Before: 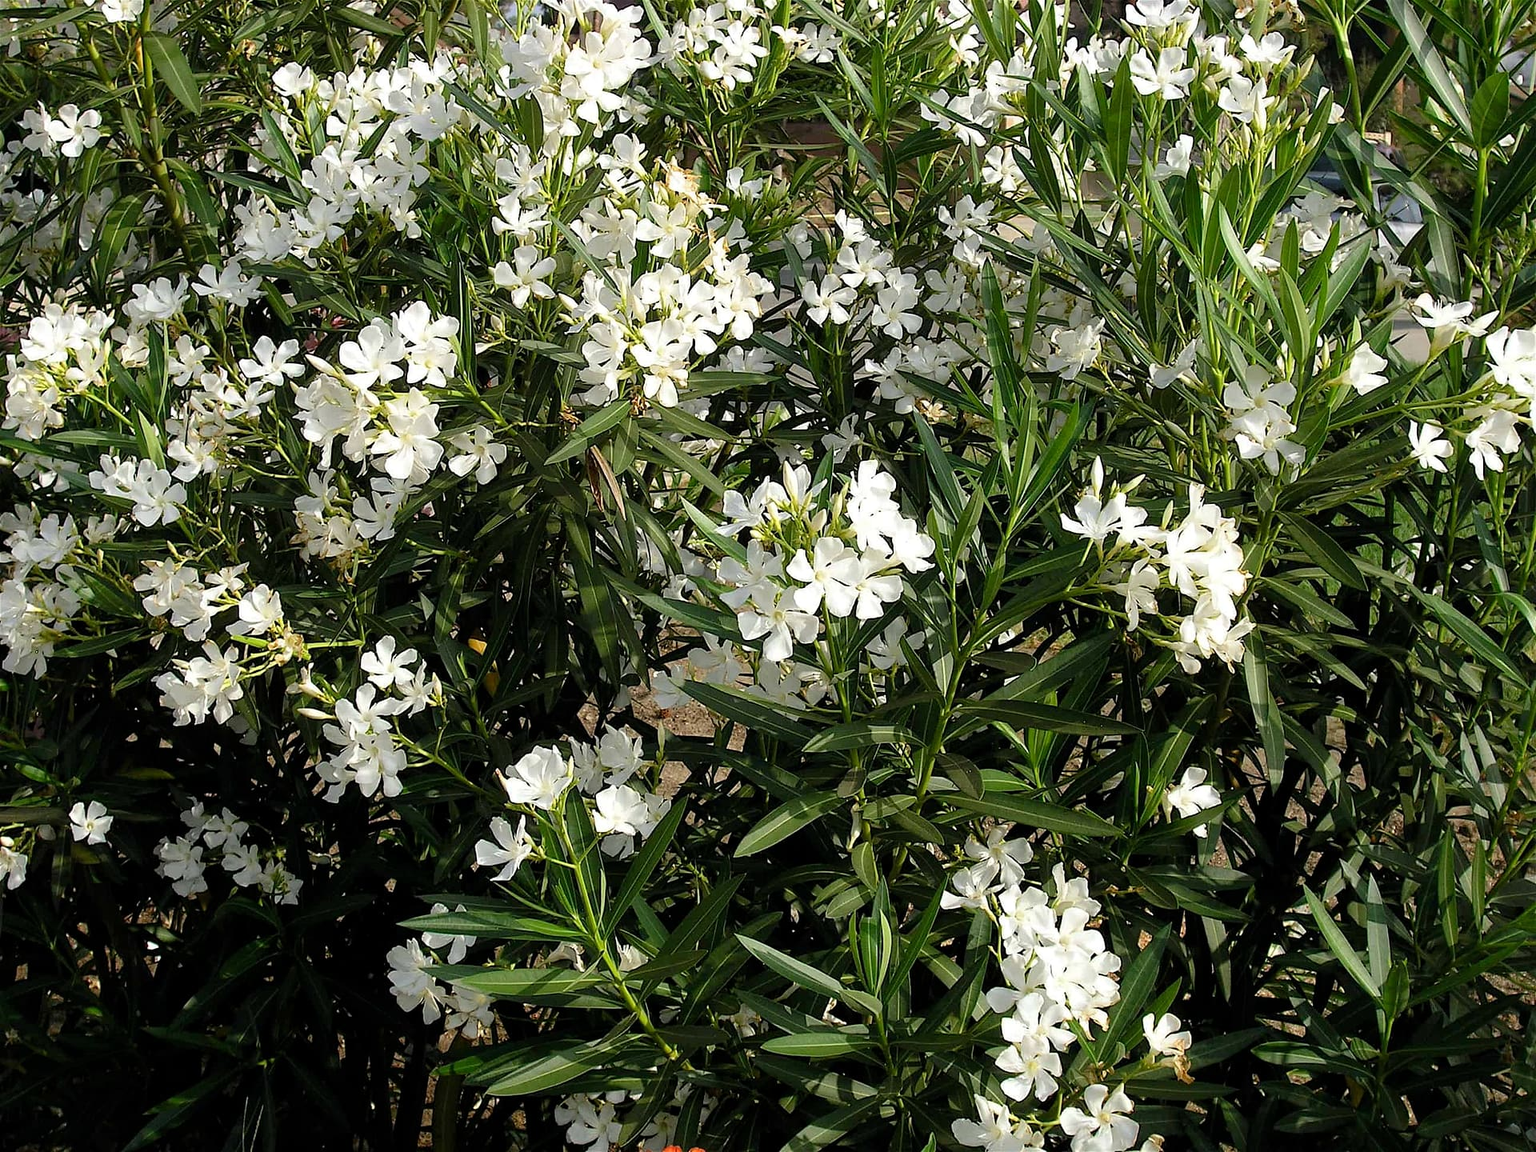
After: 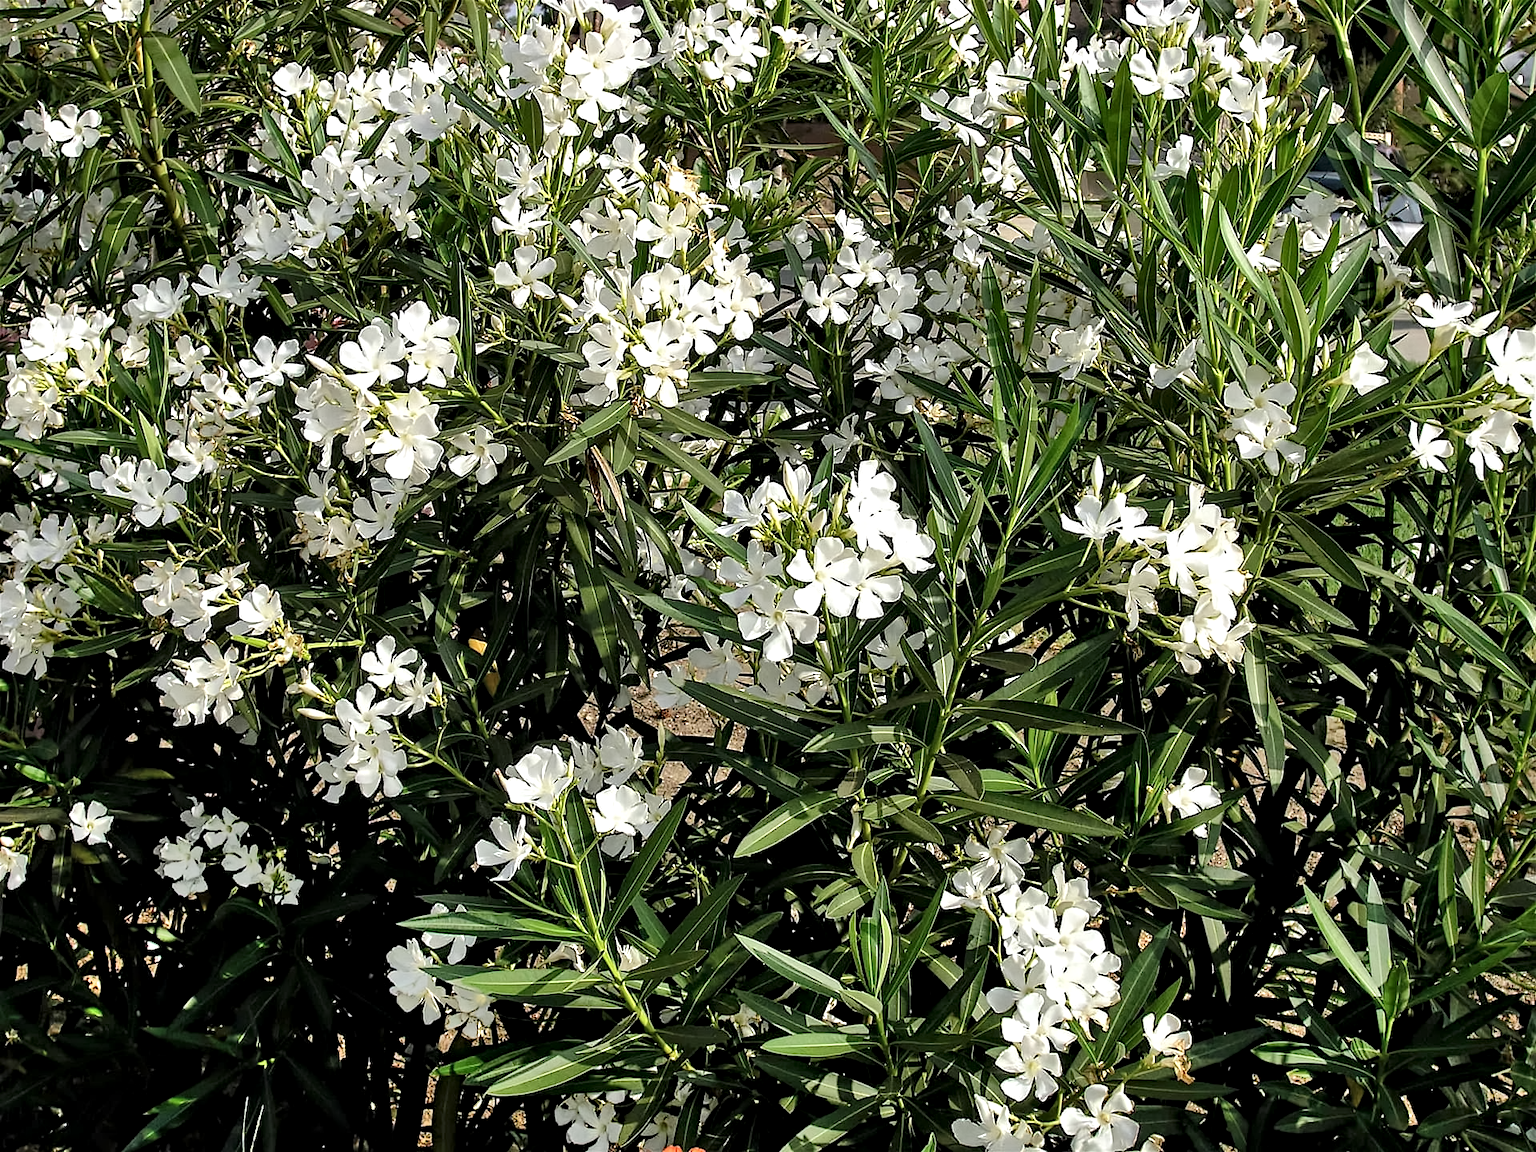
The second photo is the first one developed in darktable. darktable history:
local contrast: highlights 100%, shadows 100%, detail 120%, midtone range 0.2
contrast equalizer: octaves 7, y [[0.502, 0.517, 0.543, 0.576, 0.611, 0.631], [0.5 ×6], [0.5 ×6], [0 ×6], [0 ×6]]
shadows and highlights: soften with gaussian
color zones: curves: ch1 [(0, 0.469) (0.01, 0.469) (0.12, 0.446) (0.248, 0.469) (0.5, 0.5) (0.748, 0.5) (0.99, 0.469) (1, 0.469)]
astrophoto denoise: on, module defaults
